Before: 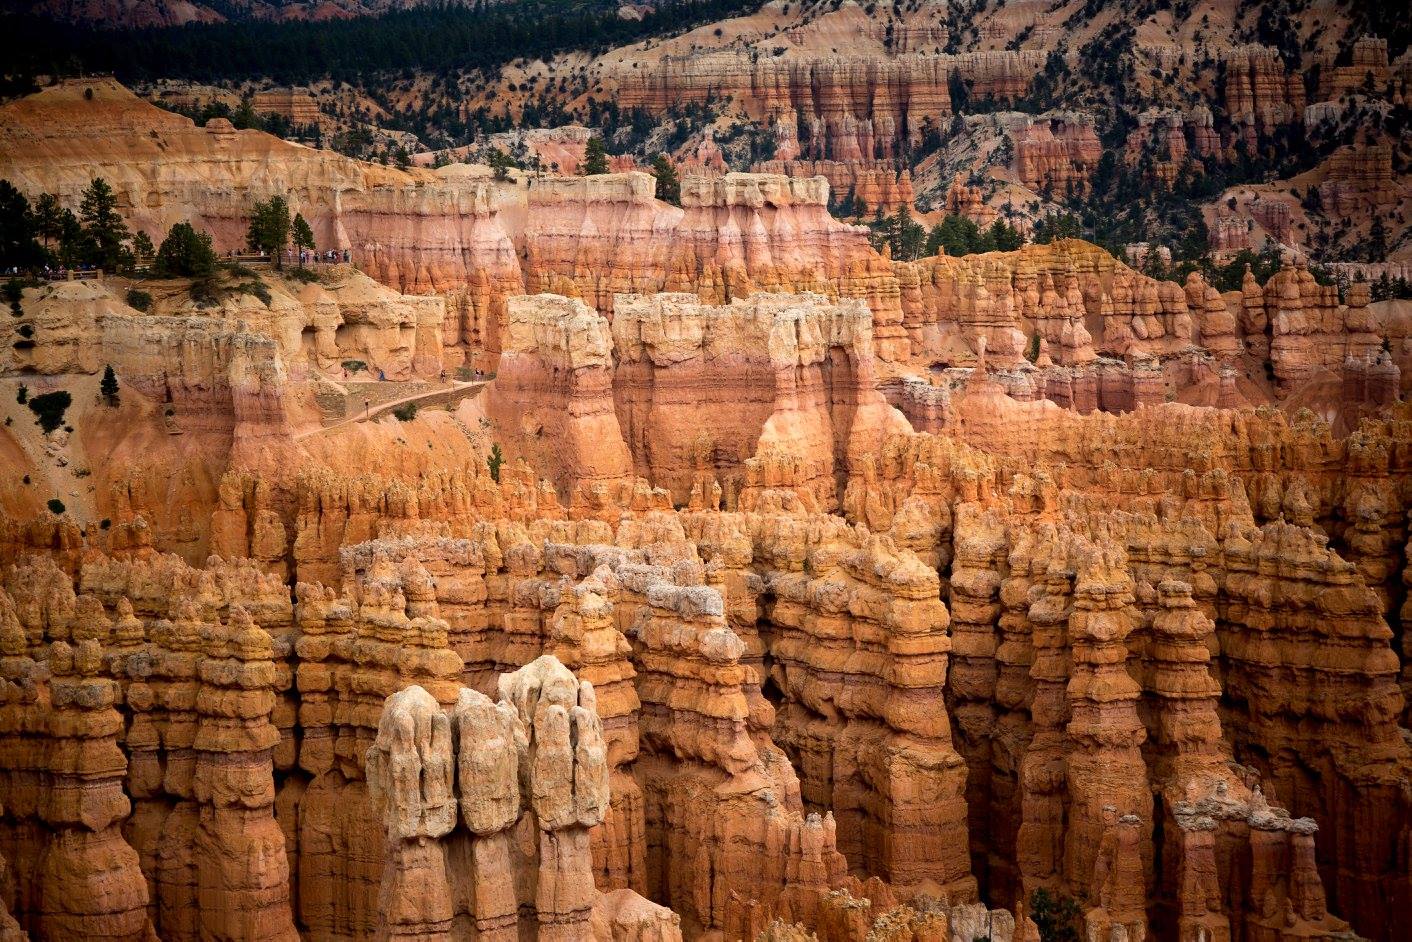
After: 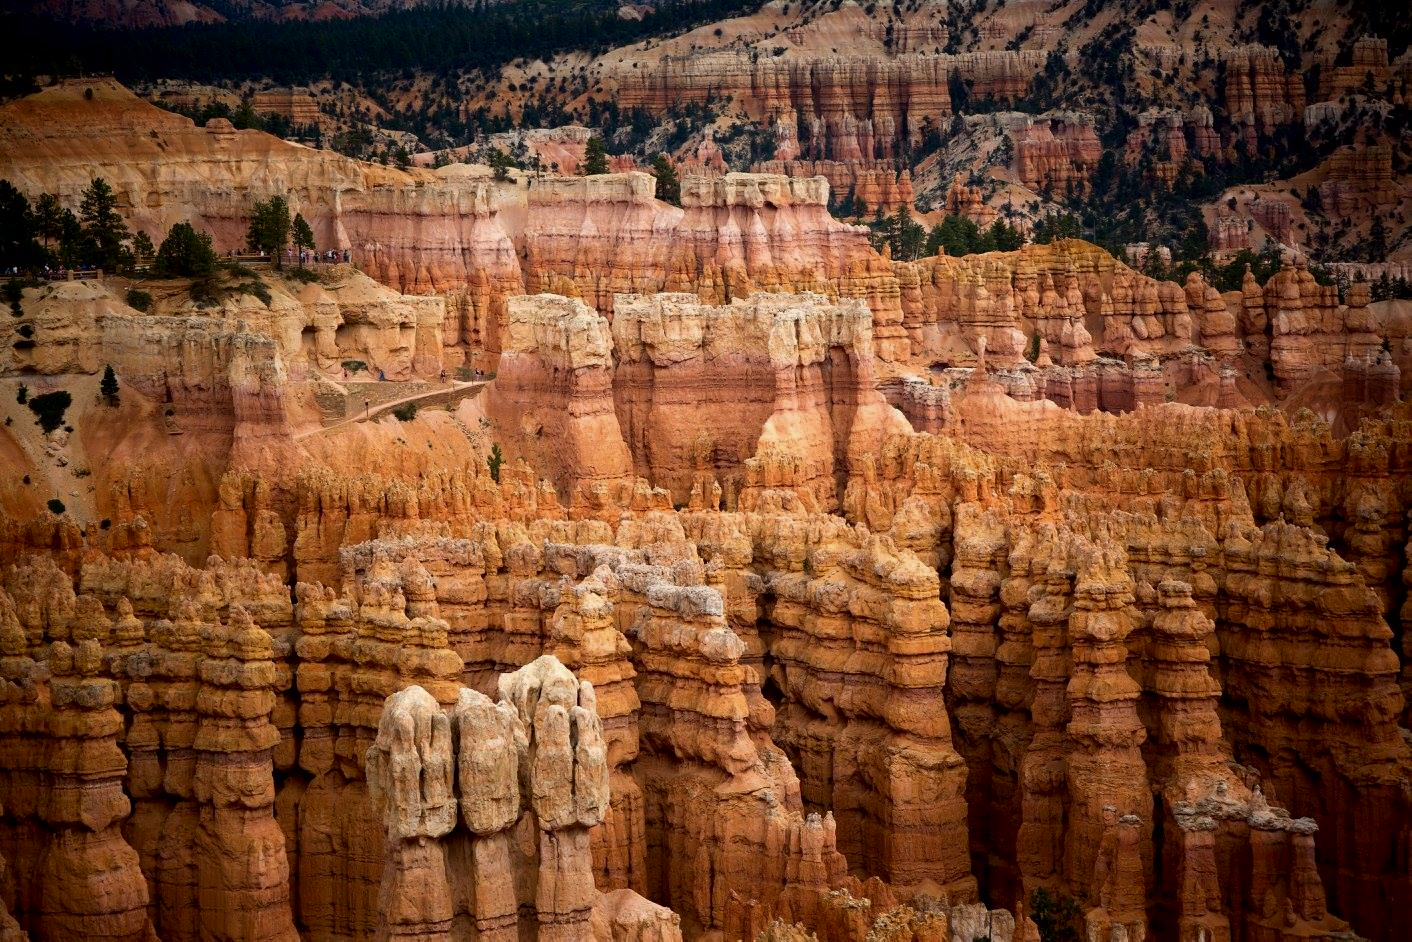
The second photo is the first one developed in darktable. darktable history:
contrast brightness saturation: brightness -0.094
